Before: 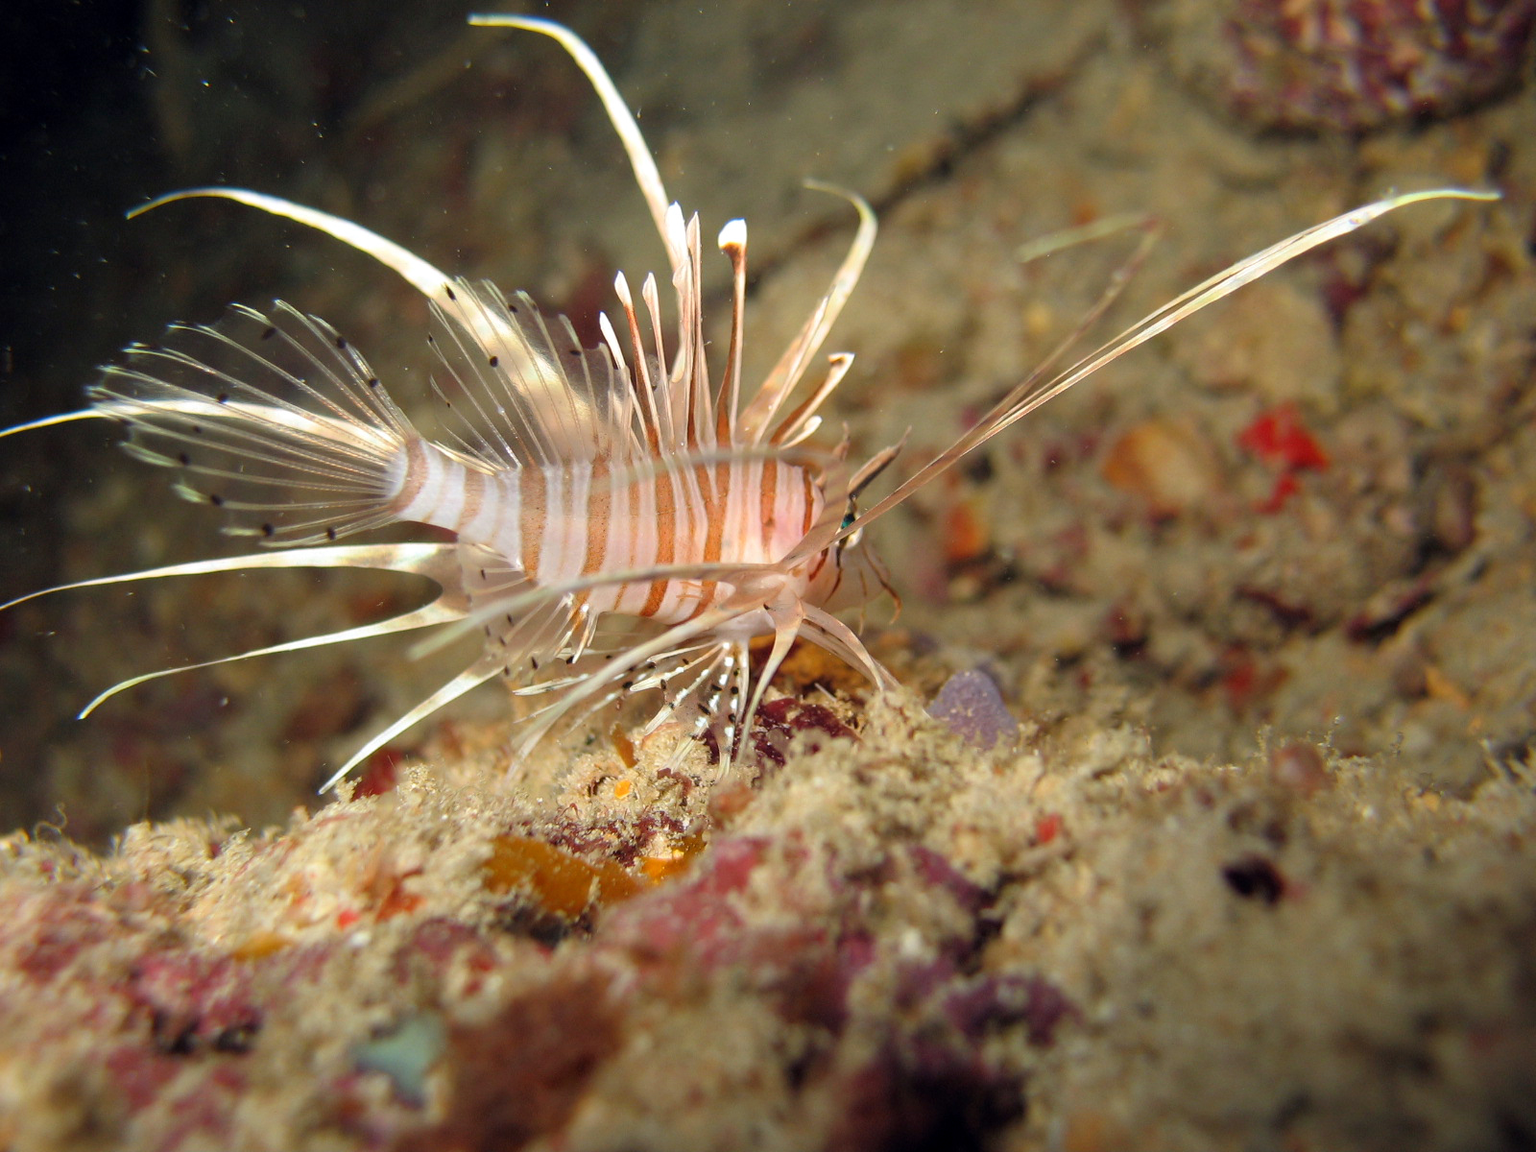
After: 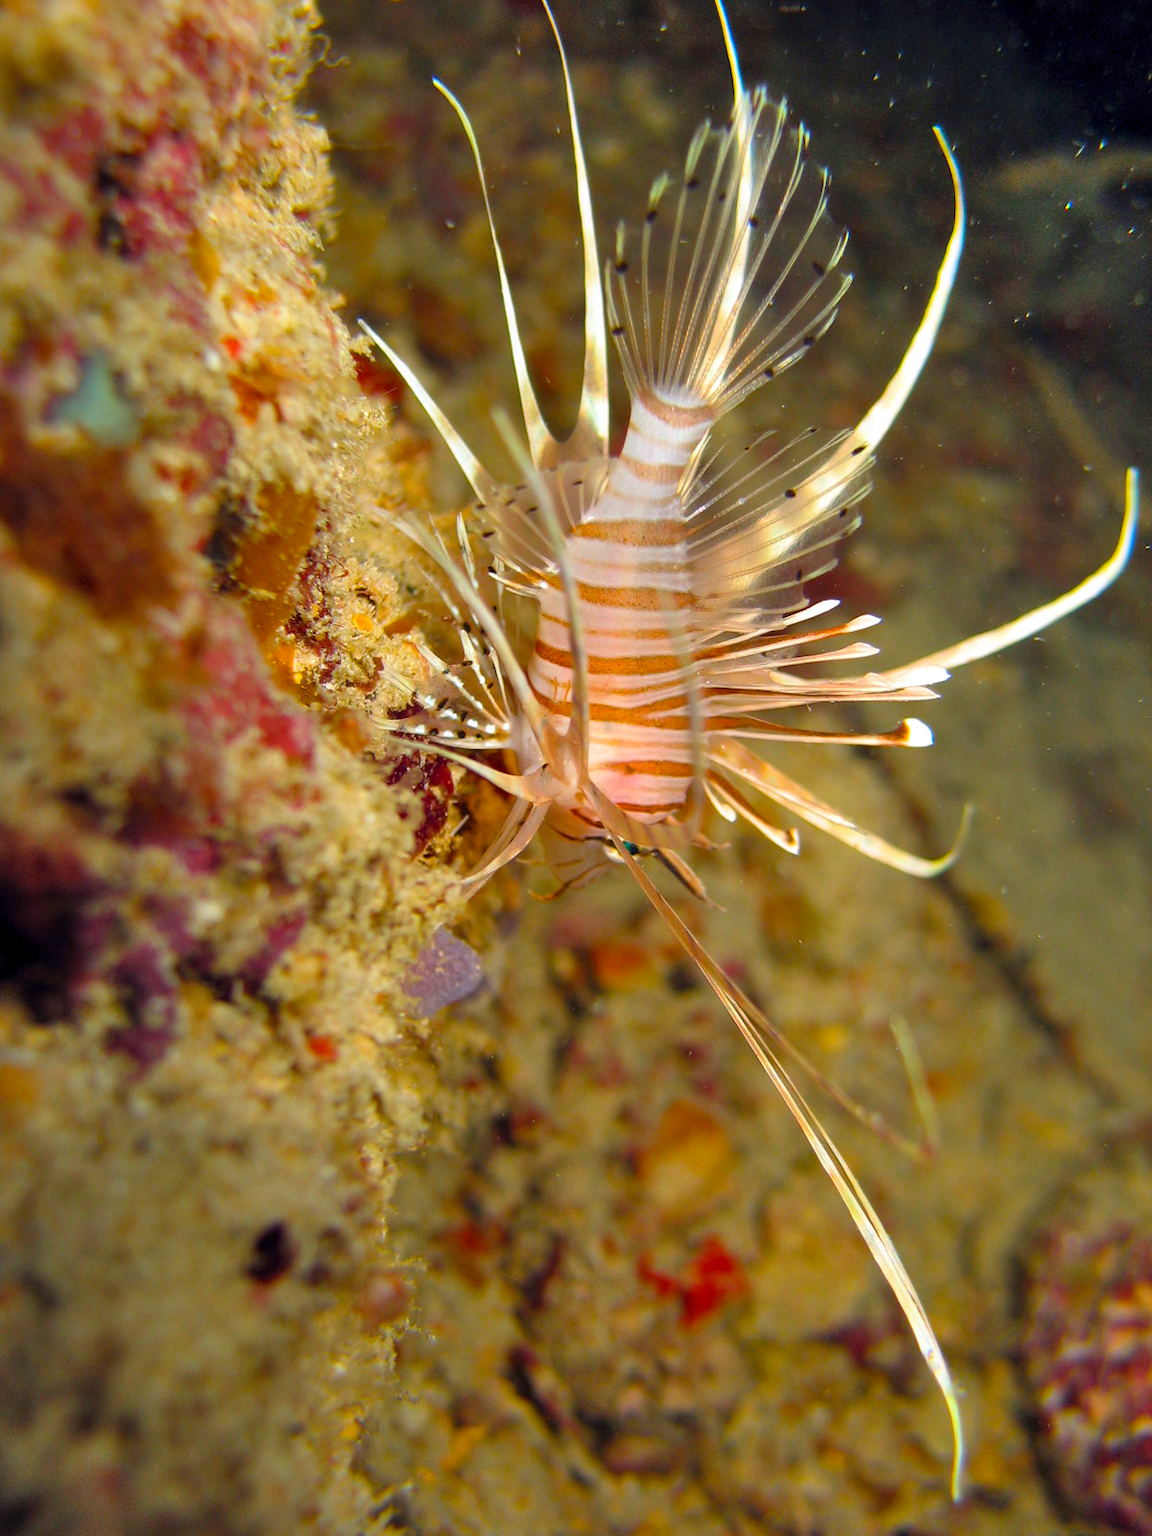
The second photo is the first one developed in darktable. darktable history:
shadows and highlights: shadows 60, soften with gaussian
color balance rgb: linear chroma grading › global chroma 15%, perceptual saturation grading › global saturation 30%
